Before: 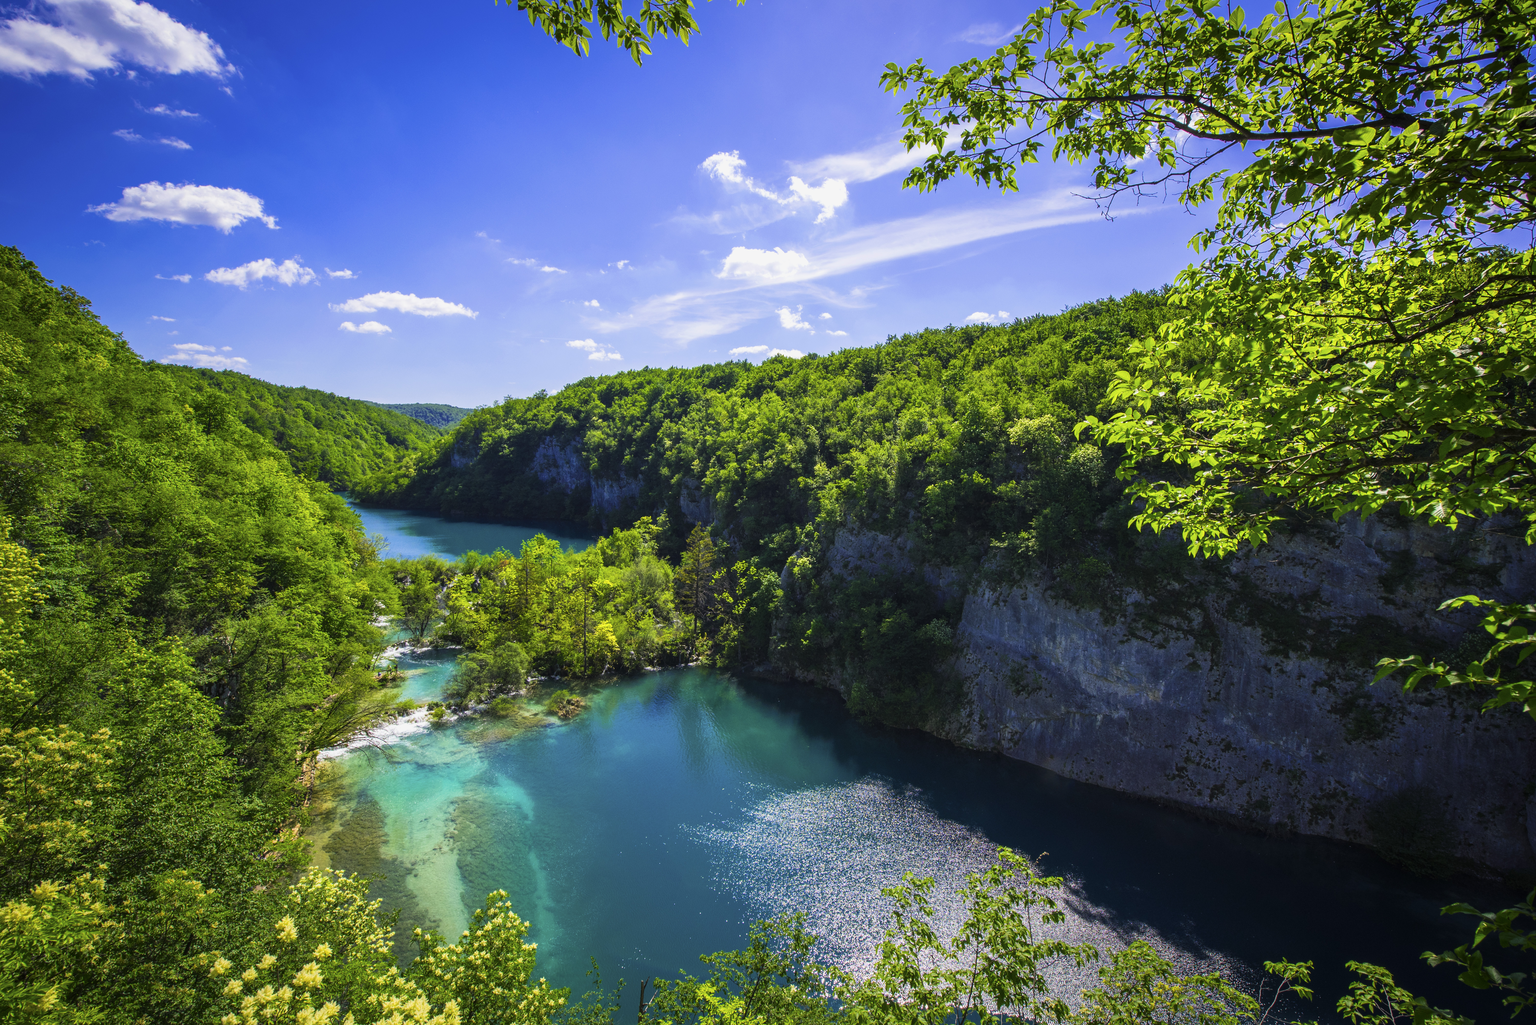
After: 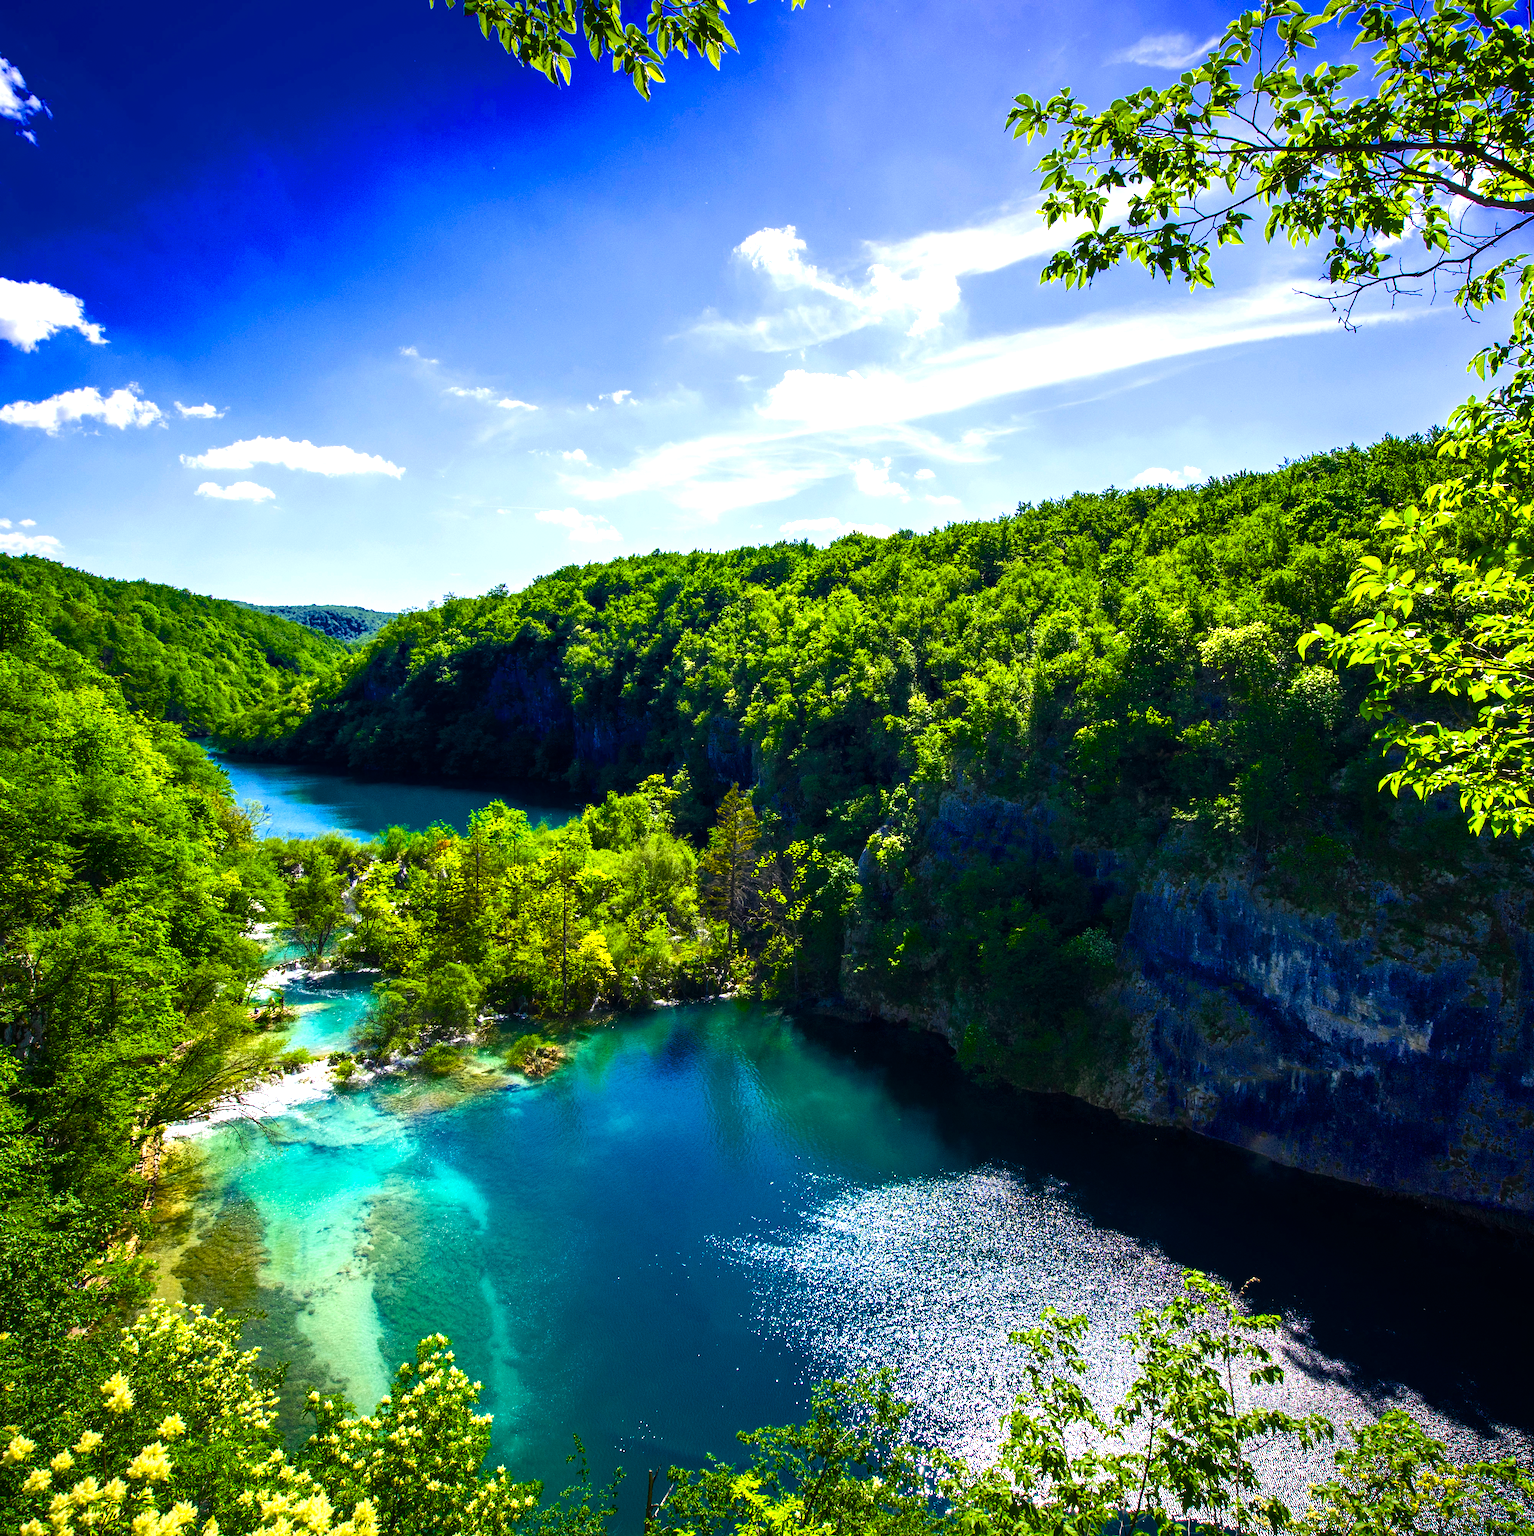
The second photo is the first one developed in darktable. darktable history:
crop and rotate: left 13.57%, right 19.762%
color balance rgb: linear chroma grading › mid-tones 7.759%, perceptual saturation grading › global saturation 27.515%, perceptual saturation grading › highlights -25.699%, perceptual saturation grading › shadows 26.156%, perceptual brilliance grading › global brilliance 15.592%, perceptual brilliance grading › shadows -34.618%, saturation formula JzAzBz (2021)
exposure: black level correction 0, exposure 0.5 EV, compensate exposure bias true, compensate highlight preservation false
